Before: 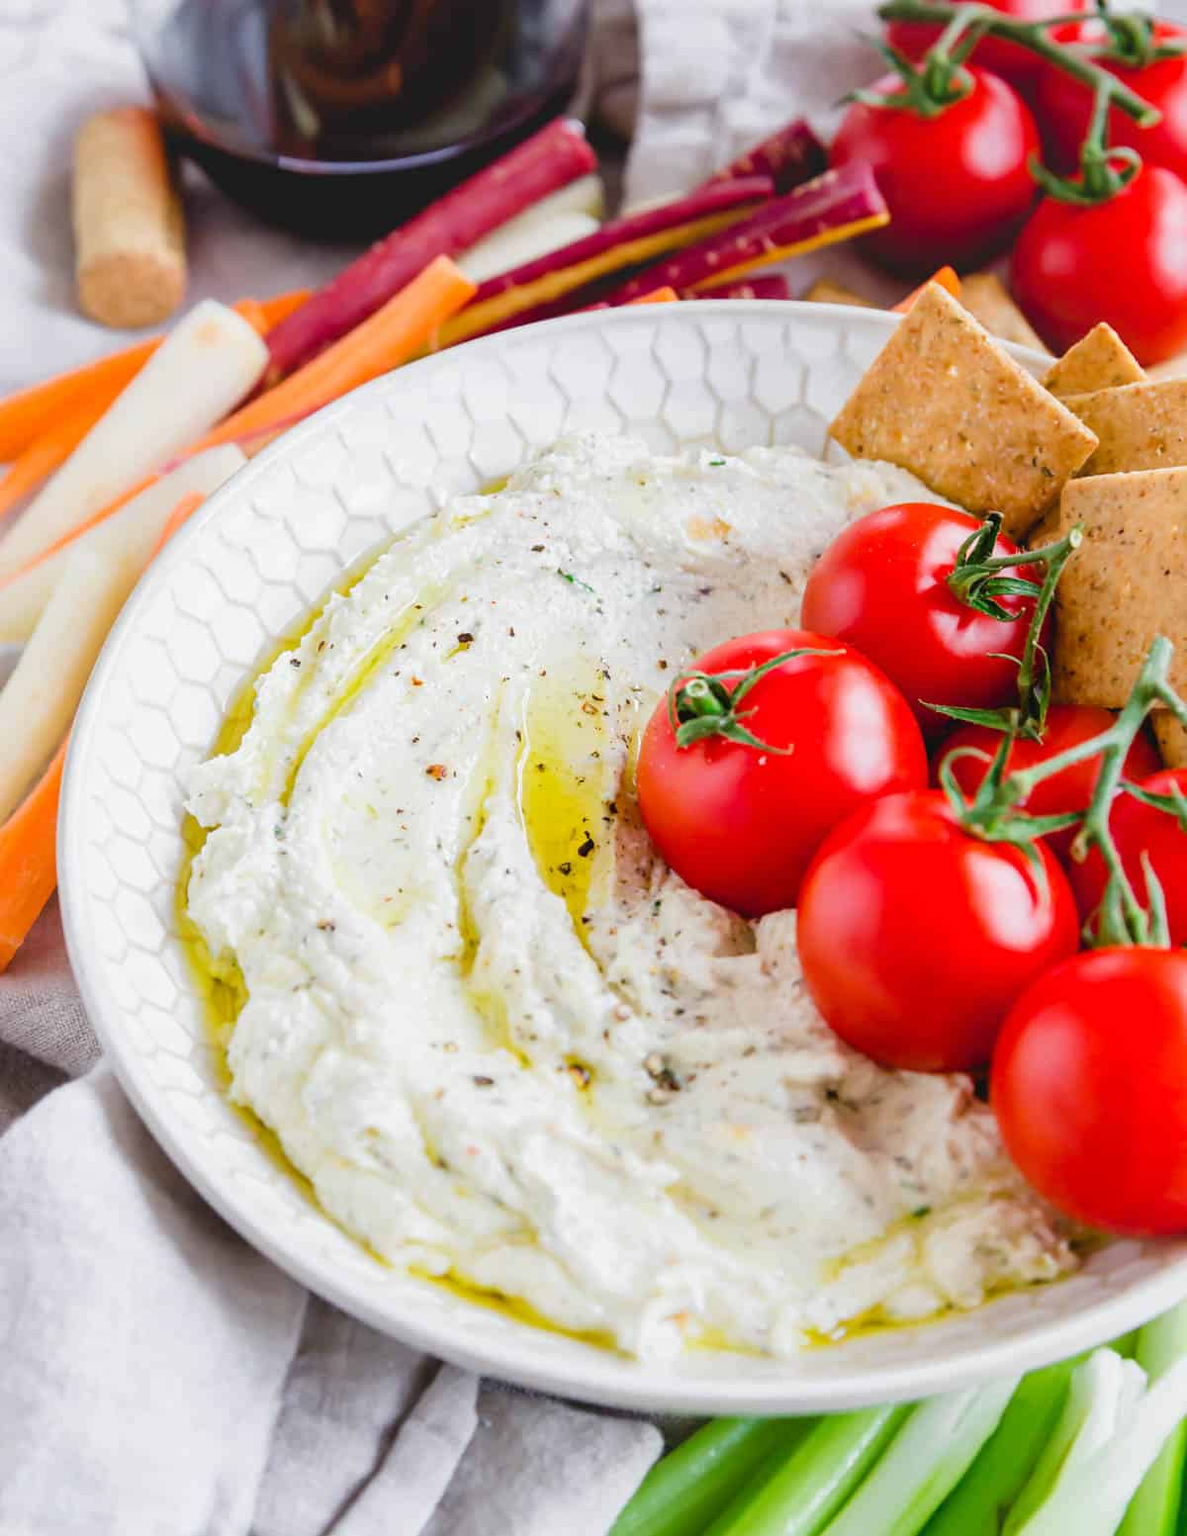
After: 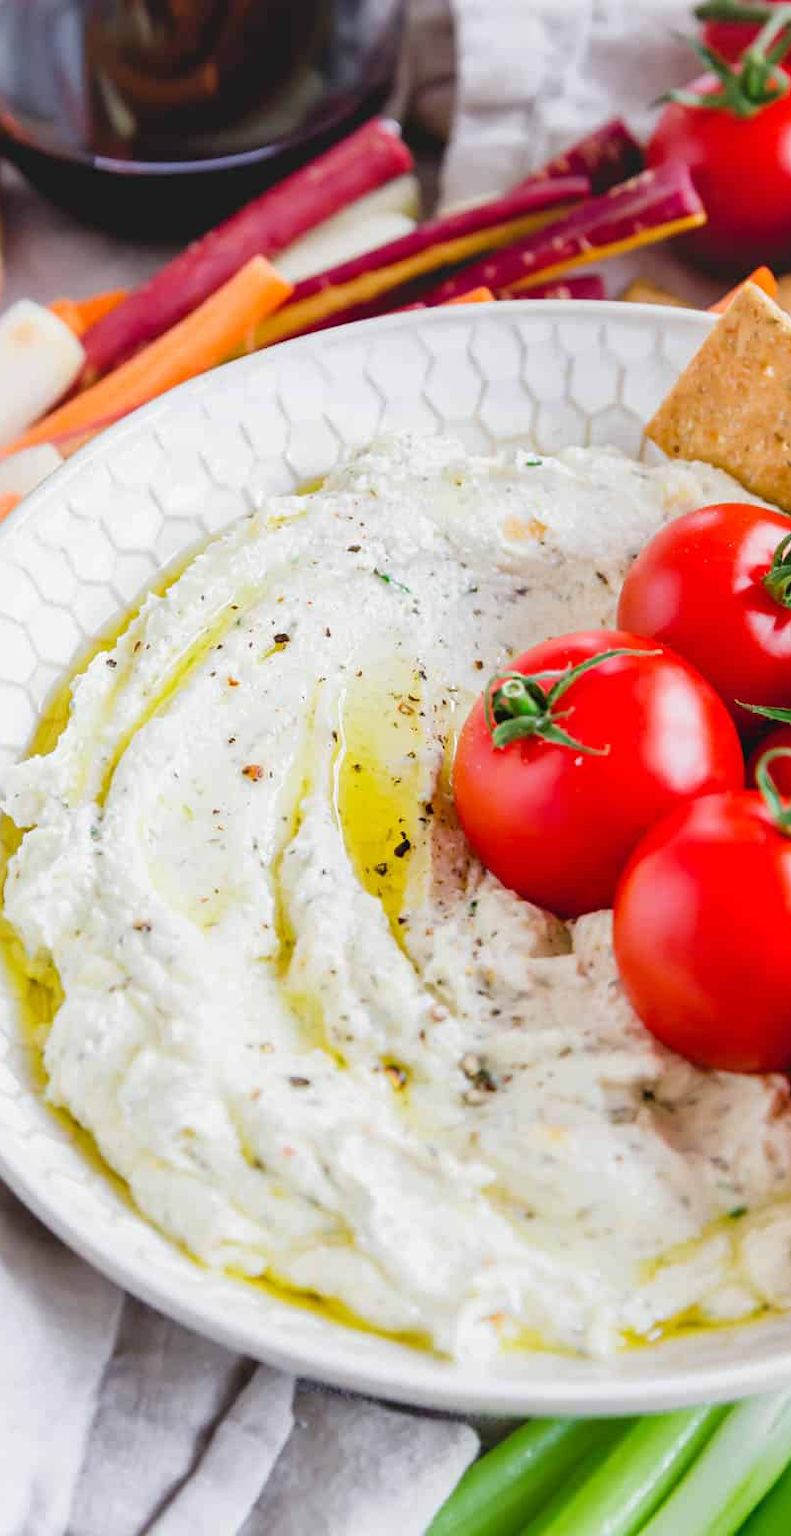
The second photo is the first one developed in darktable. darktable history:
crop and rotate: left 15.523%, right 17.749%
